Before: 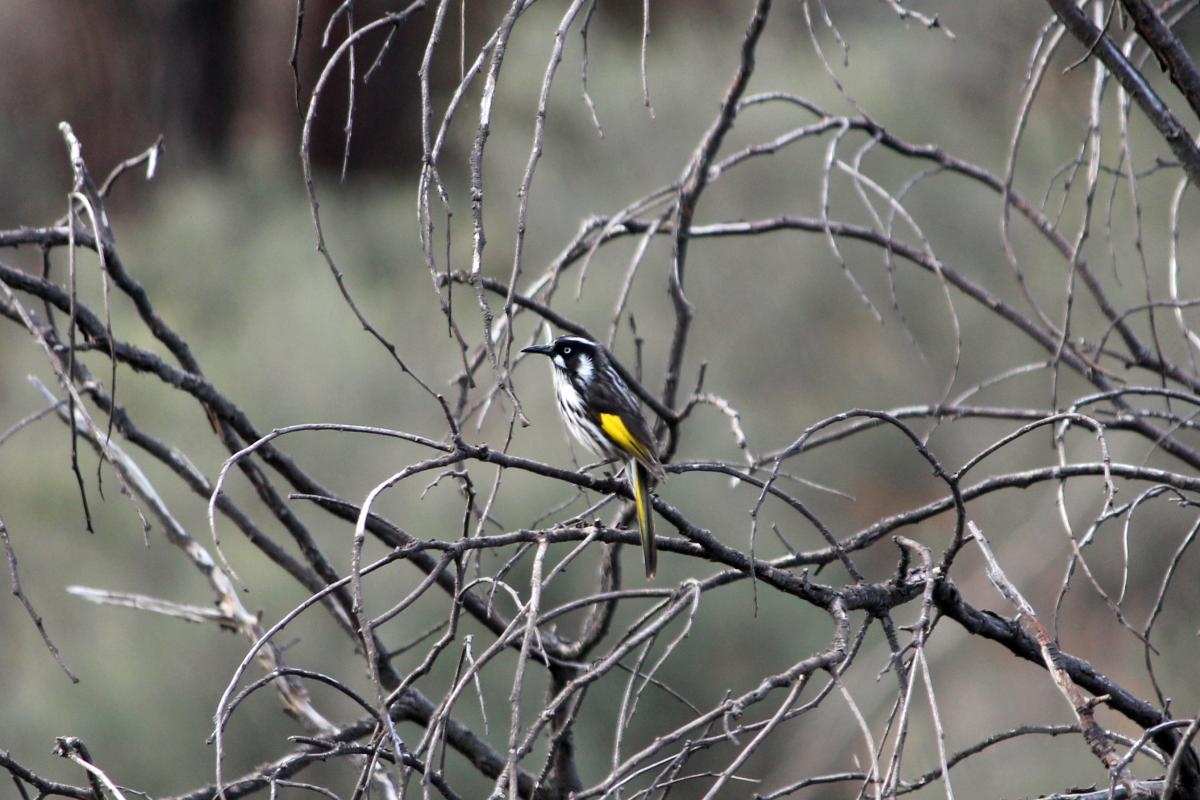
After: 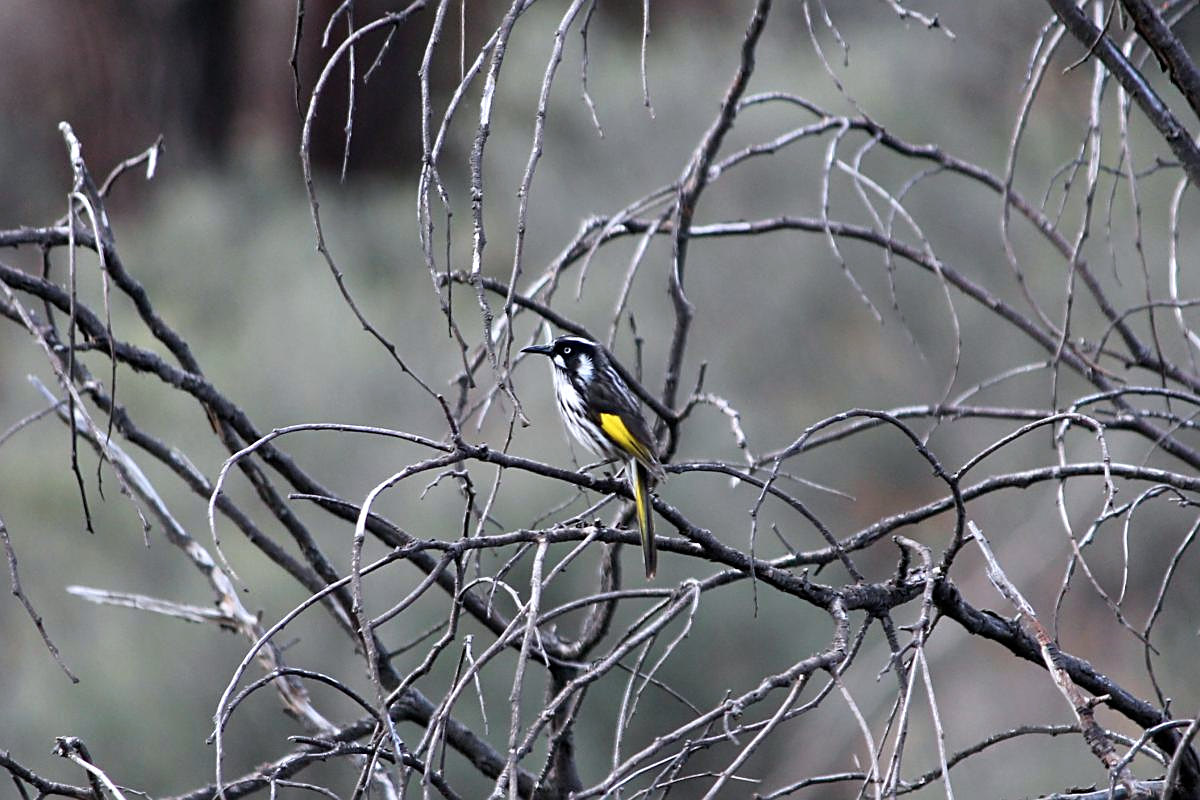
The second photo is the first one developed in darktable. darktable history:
rotate and perspective: automatic cropping off
sharpen: on, module defaults
color calibration: illuminant as shot in camera, x 0.358, y 0.373, temperature 4628.91 K
